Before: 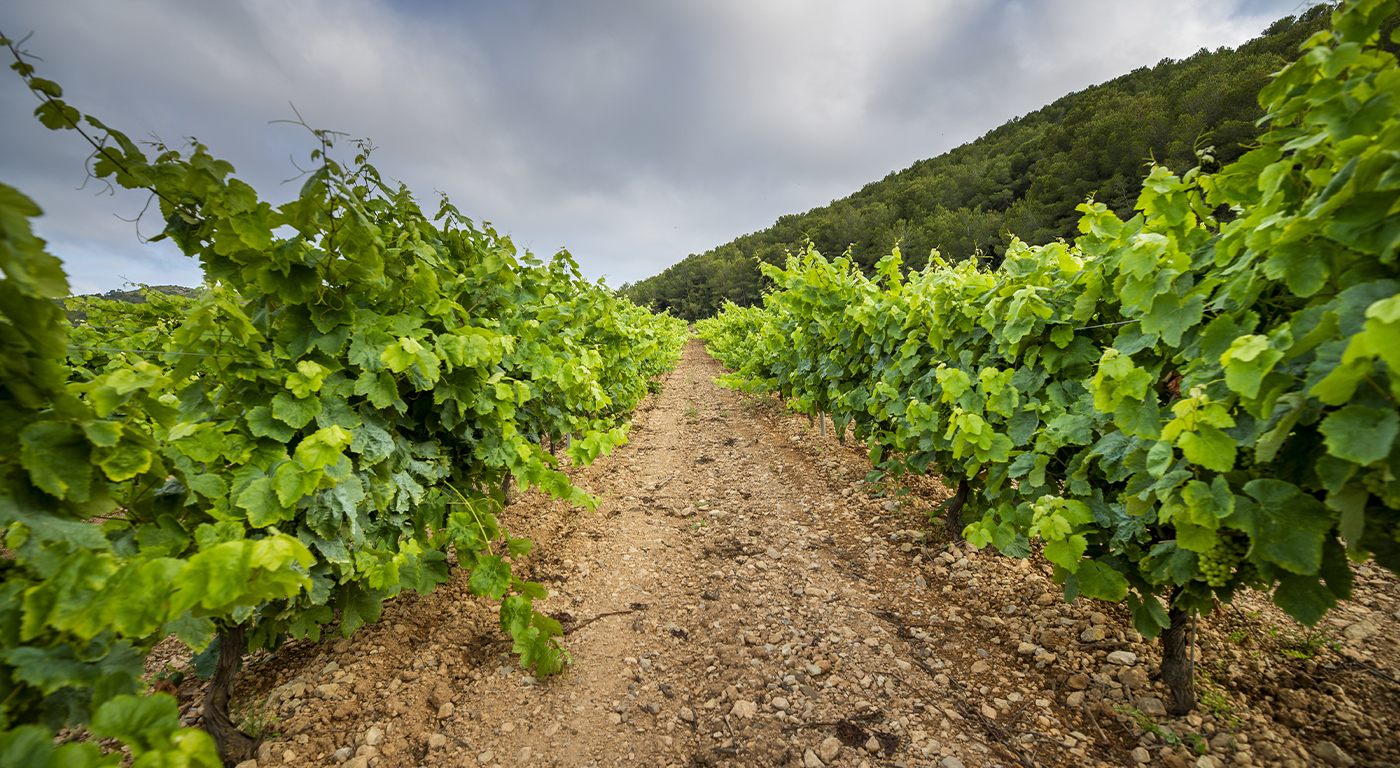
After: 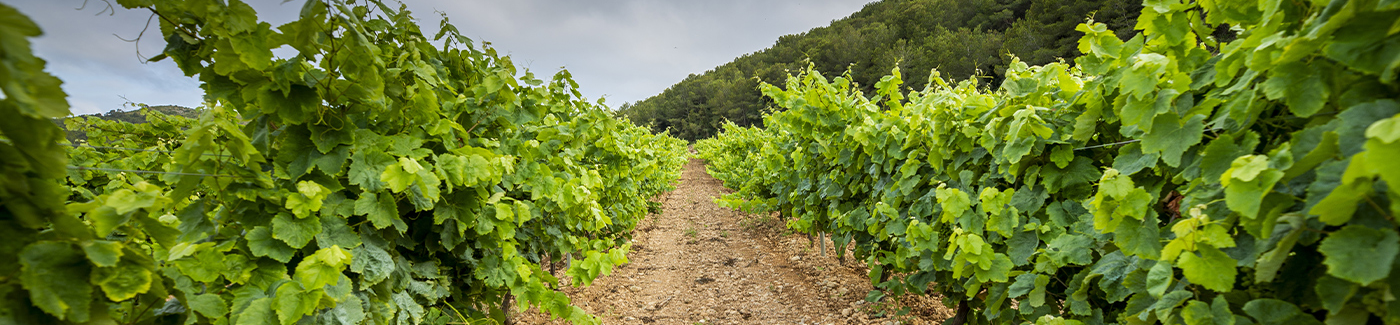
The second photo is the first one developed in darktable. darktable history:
crop and rotate: top 23.531%, bottom 34.036%
